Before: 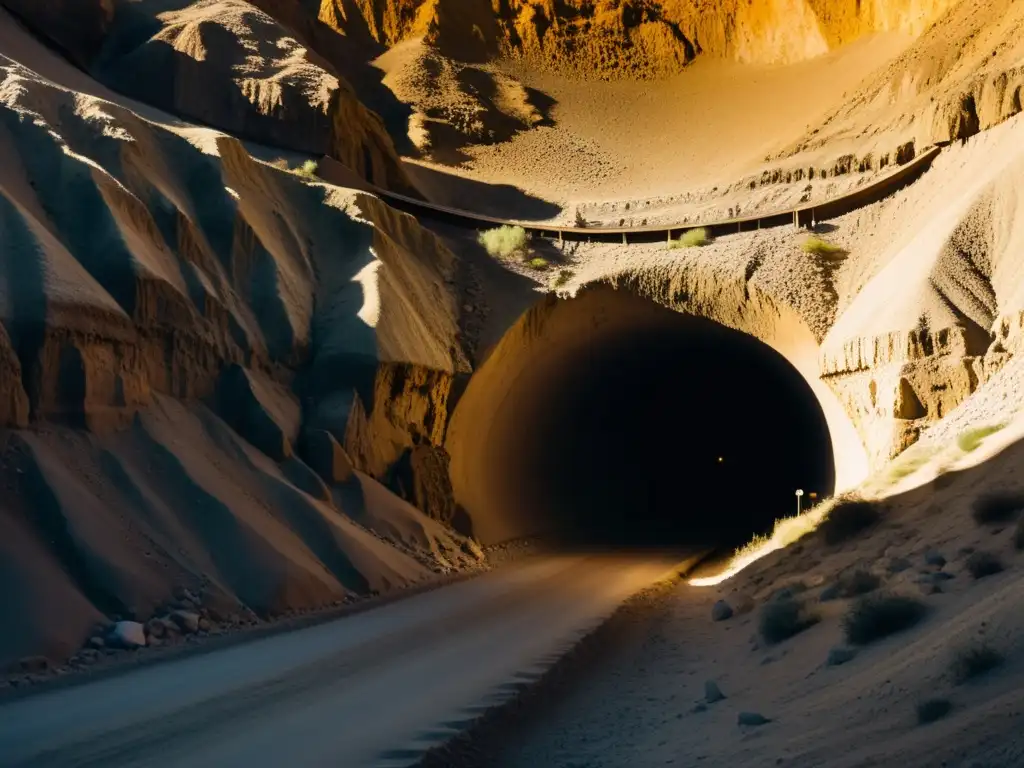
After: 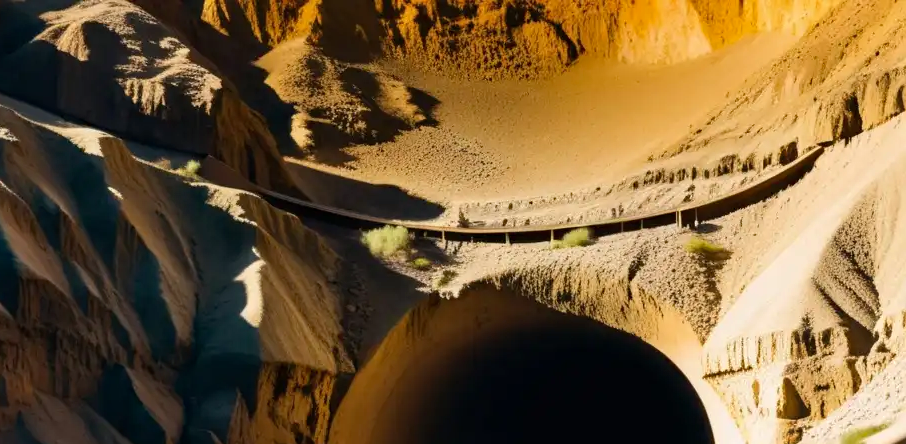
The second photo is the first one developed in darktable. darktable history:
haze removal: compatibility mode true, adaptive false
crop and rotate: left 11.522%, bottom 42.113%
